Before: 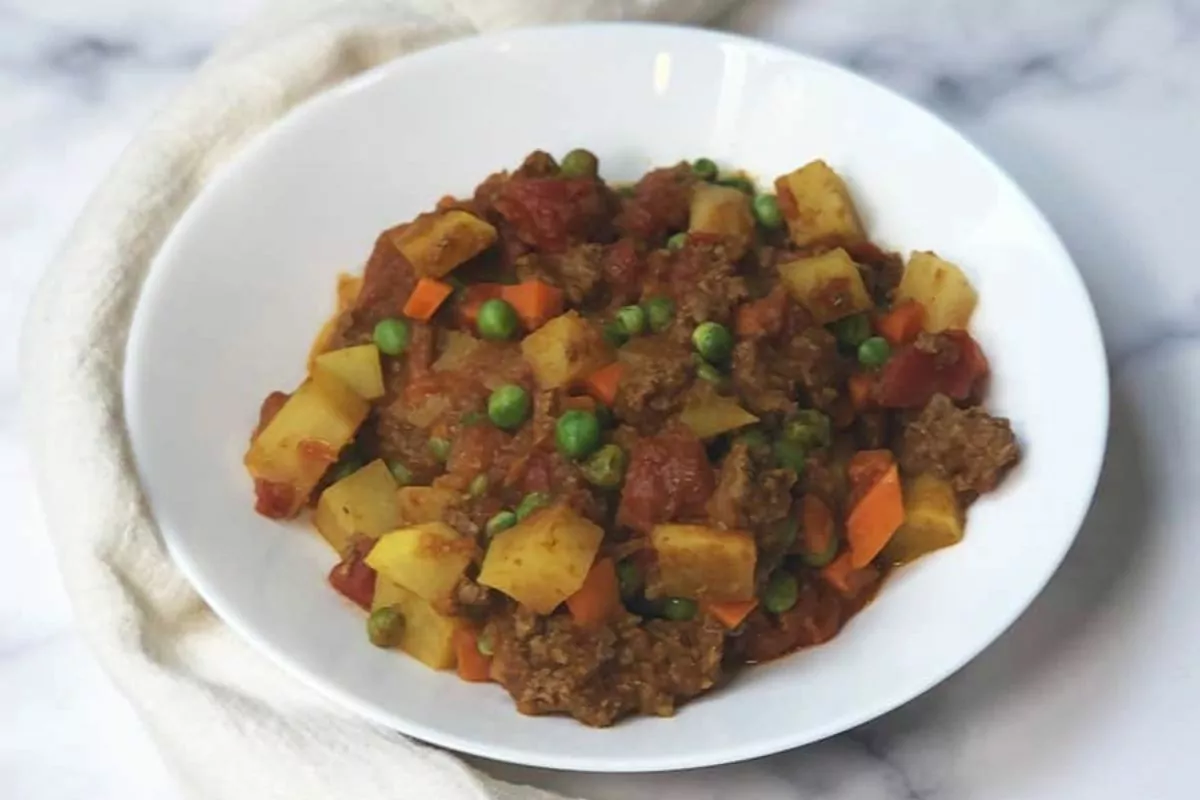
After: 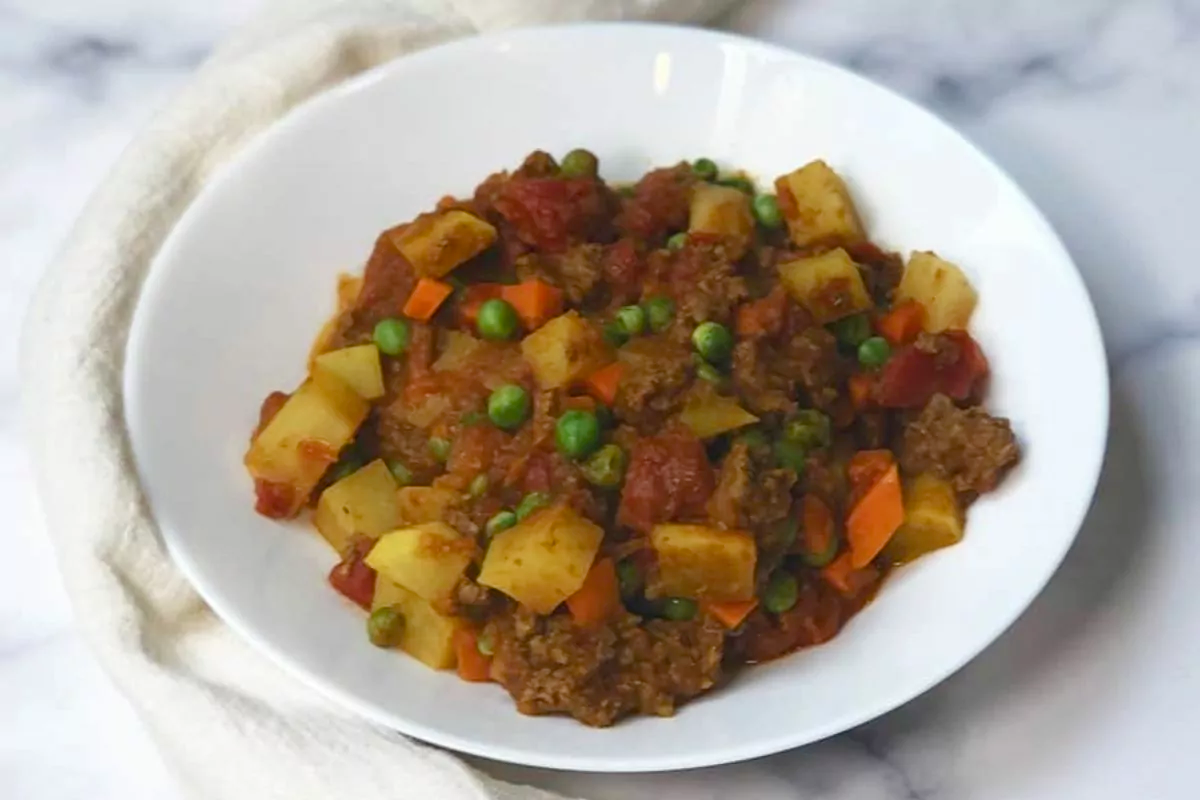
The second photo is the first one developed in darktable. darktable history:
color balance rgb: perceptual saturation grading › global saturation 15.823%, perceptual saturation grading › highlights -19.546%, perceptual saturation grading › shadows 19.944%
